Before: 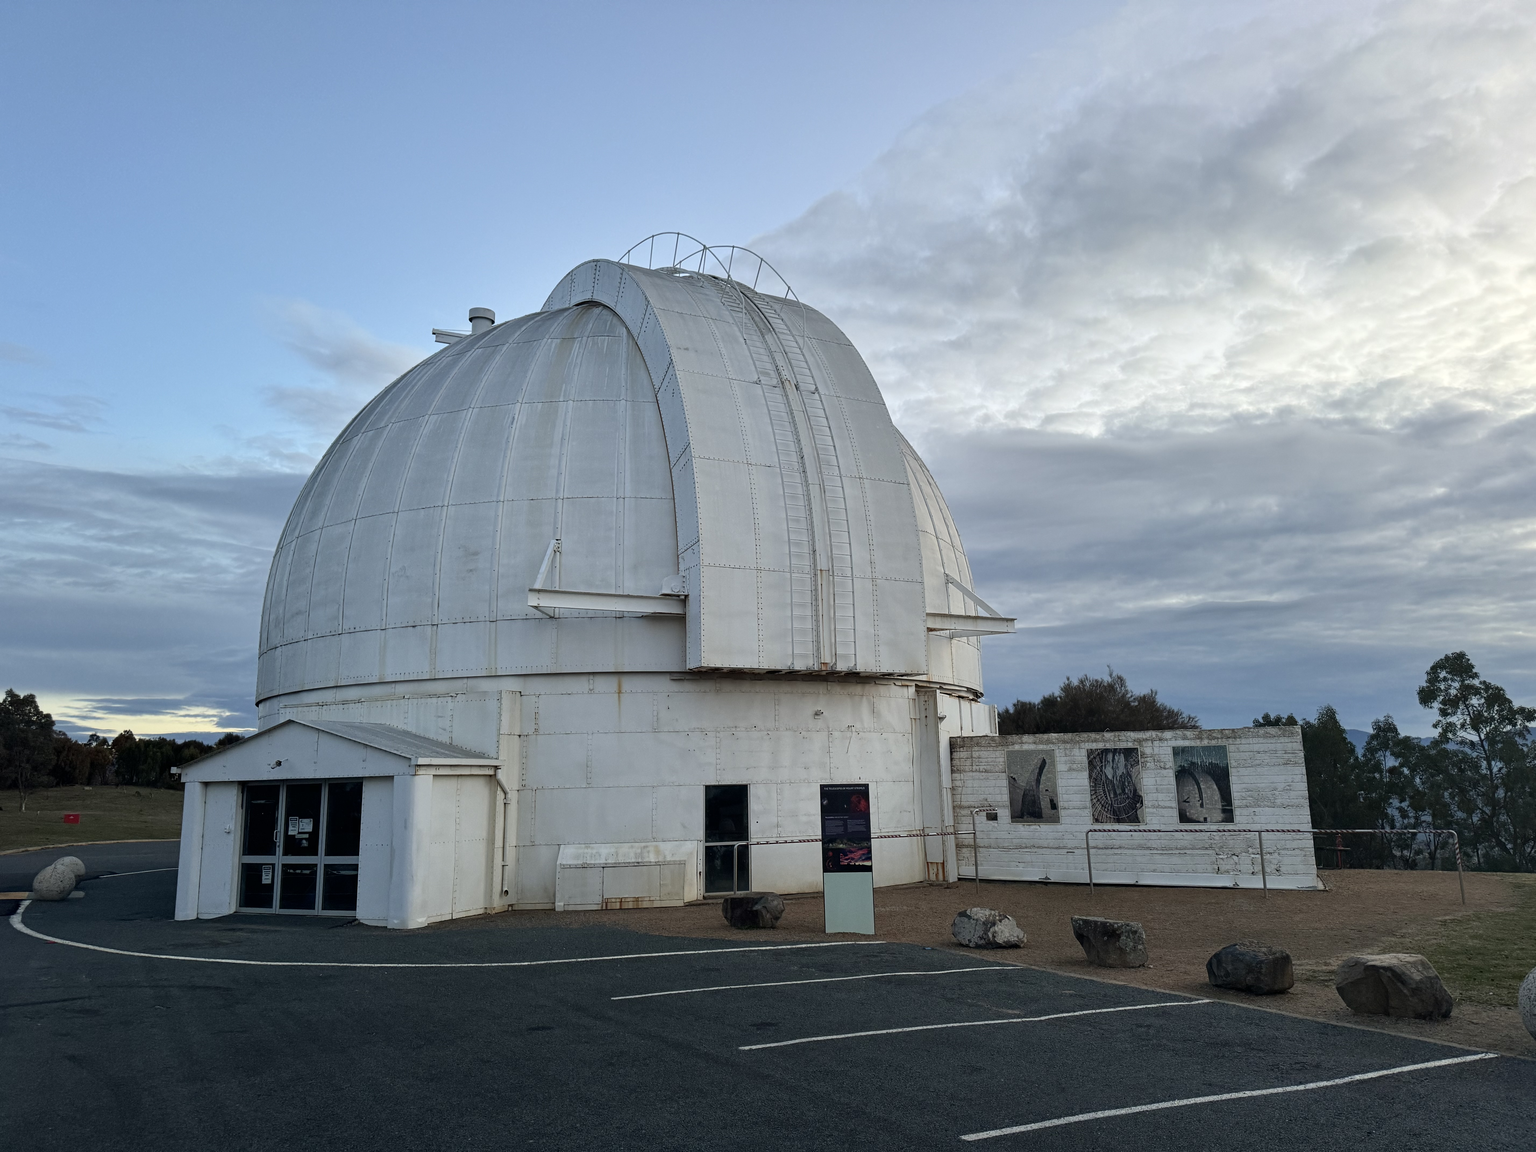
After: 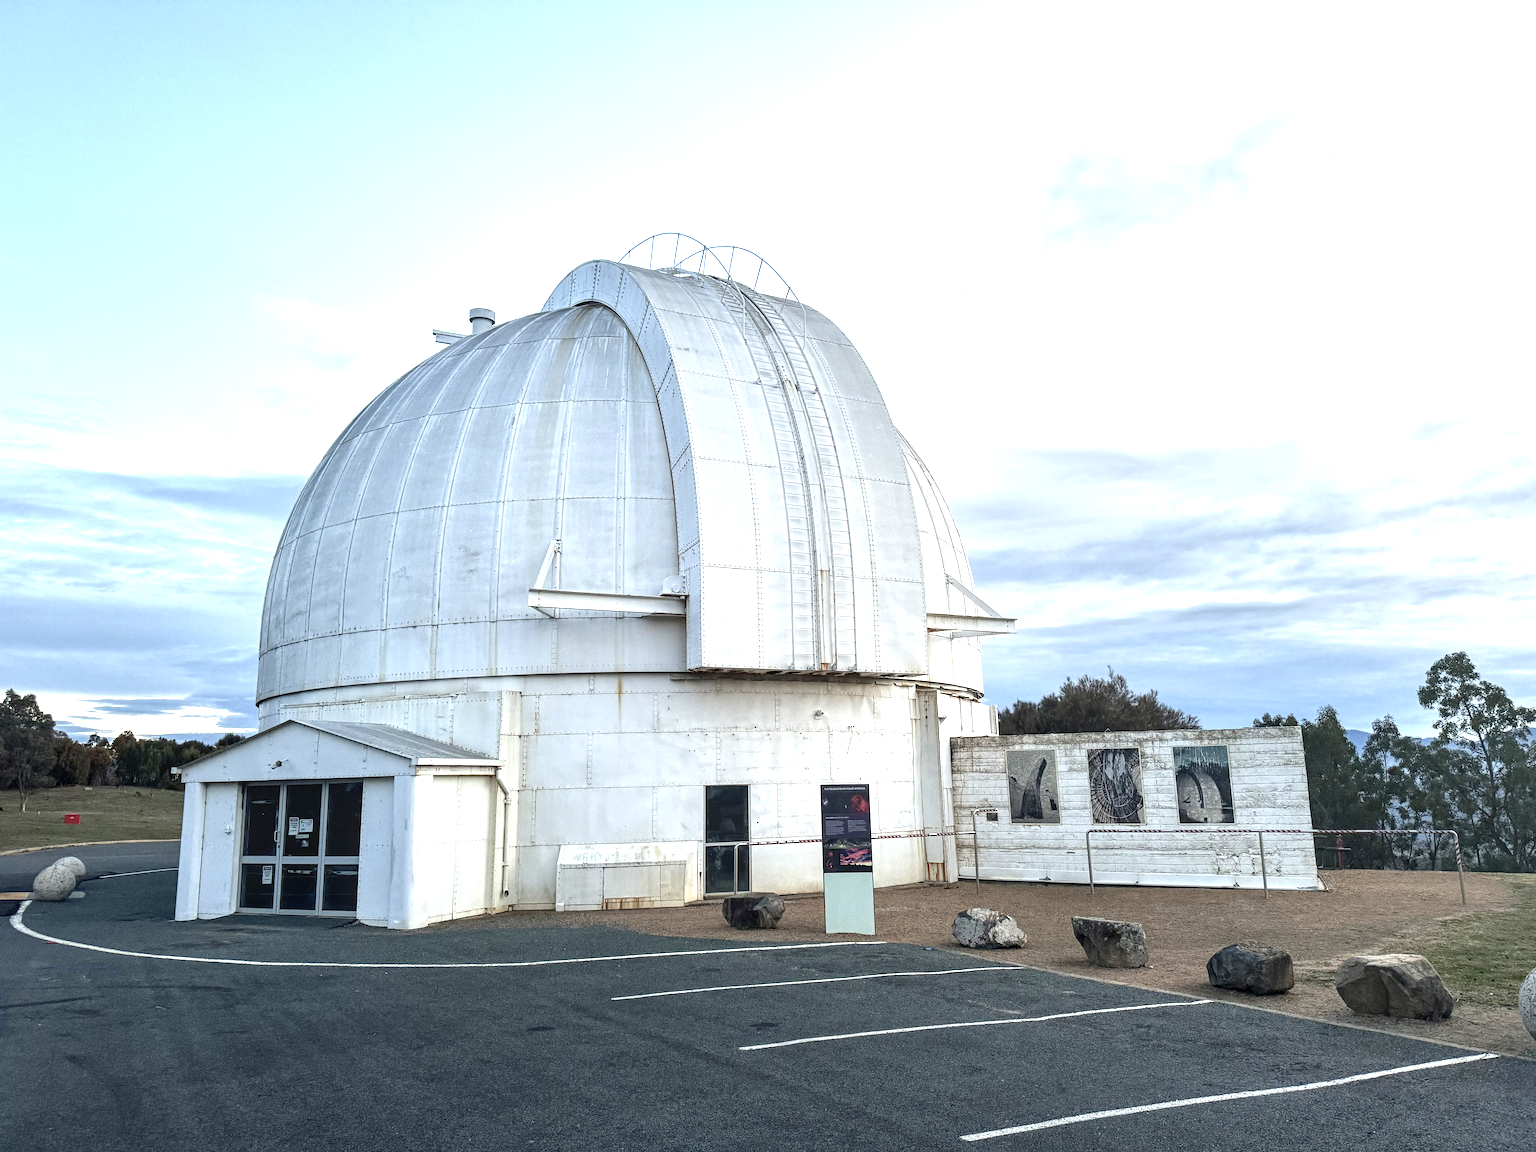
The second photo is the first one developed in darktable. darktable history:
local contrast: detail 130%
exposure: black level correction 0, exposure 1.462 EV, compensate highlight preservation false
